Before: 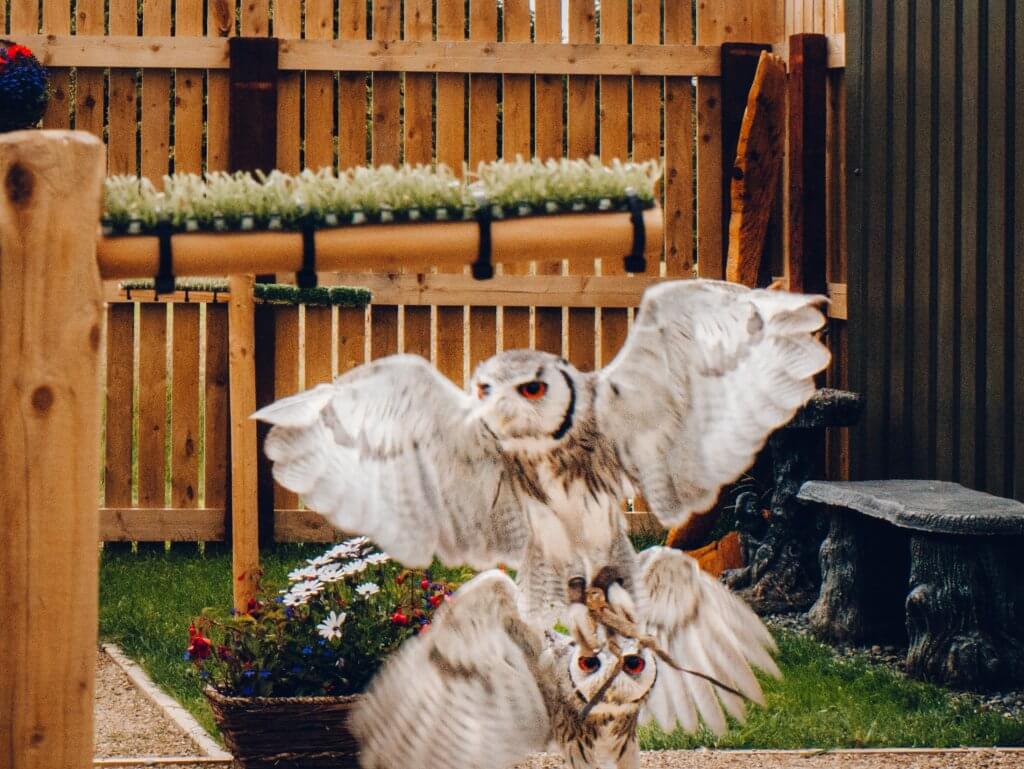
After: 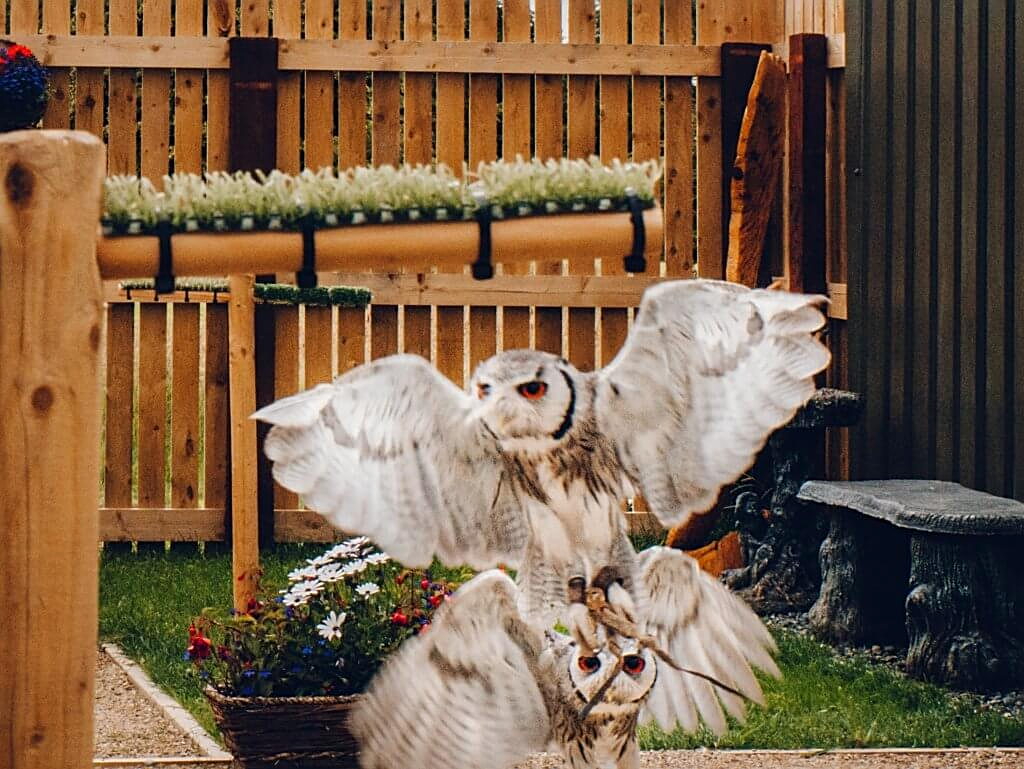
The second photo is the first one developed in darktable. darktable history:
tone equalizer: -7 EV 0.18 EV, -6 EV 0.12 EV, -5 EV 0.08 EV, -4 EV 0.04 EV, -2 EV -0.02 EV, -1 EV -0.04 EV, +0 EV -0.06 EV, luminance estimator HSV value / RGB max
sharpen: on, module defaults
